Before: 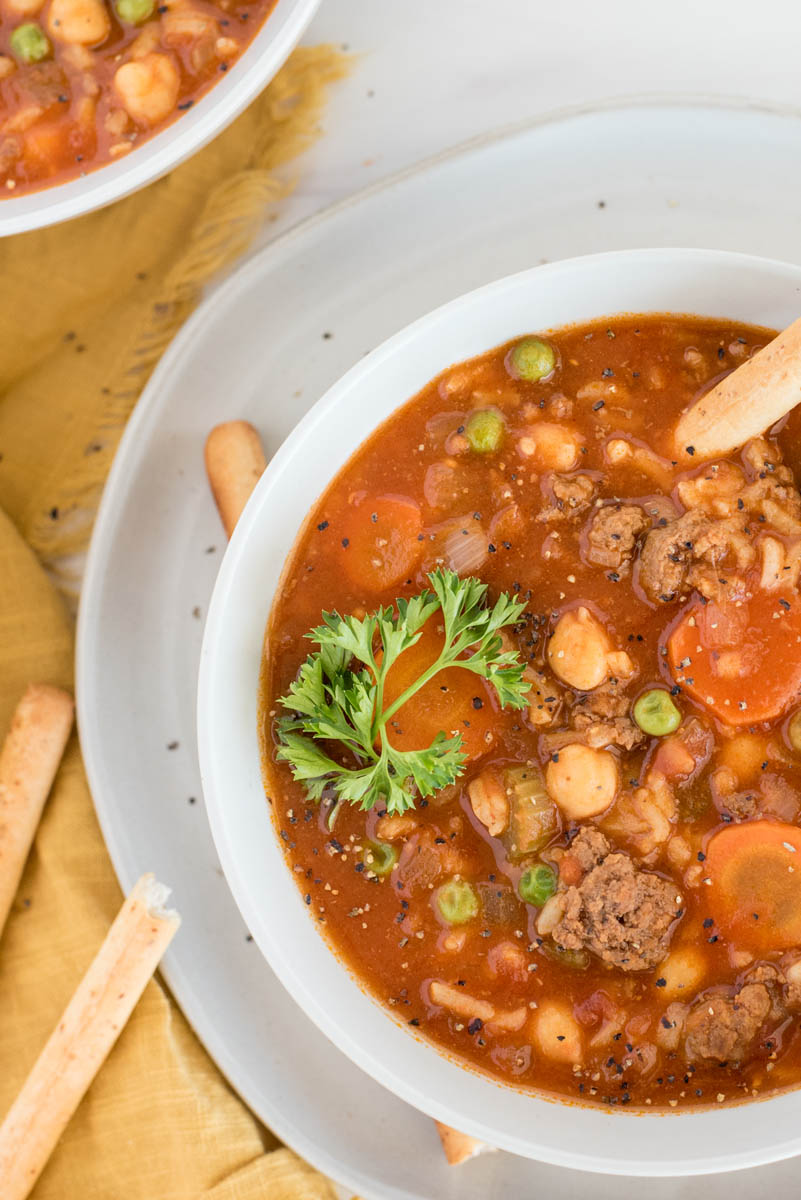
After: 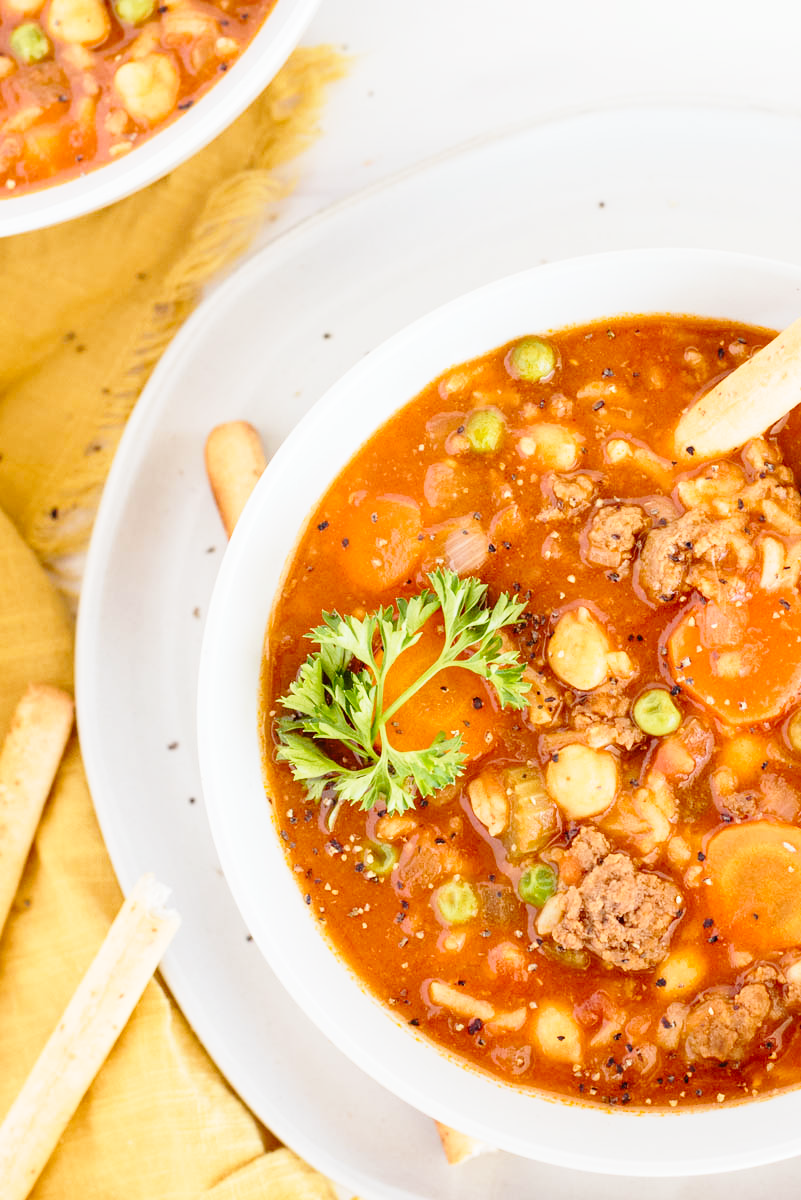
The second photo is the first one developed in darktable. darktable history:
base curve: curves: ch0 [(0, 0) (0.028, 0.03) (0.121, 0.232) (0.46, 0.748) (0.859, 0.968) (1, 1)], preserve colors none
color balance: mode lift, gamma, gain (sRGB), lift [1, 1.049, 1, 1]
